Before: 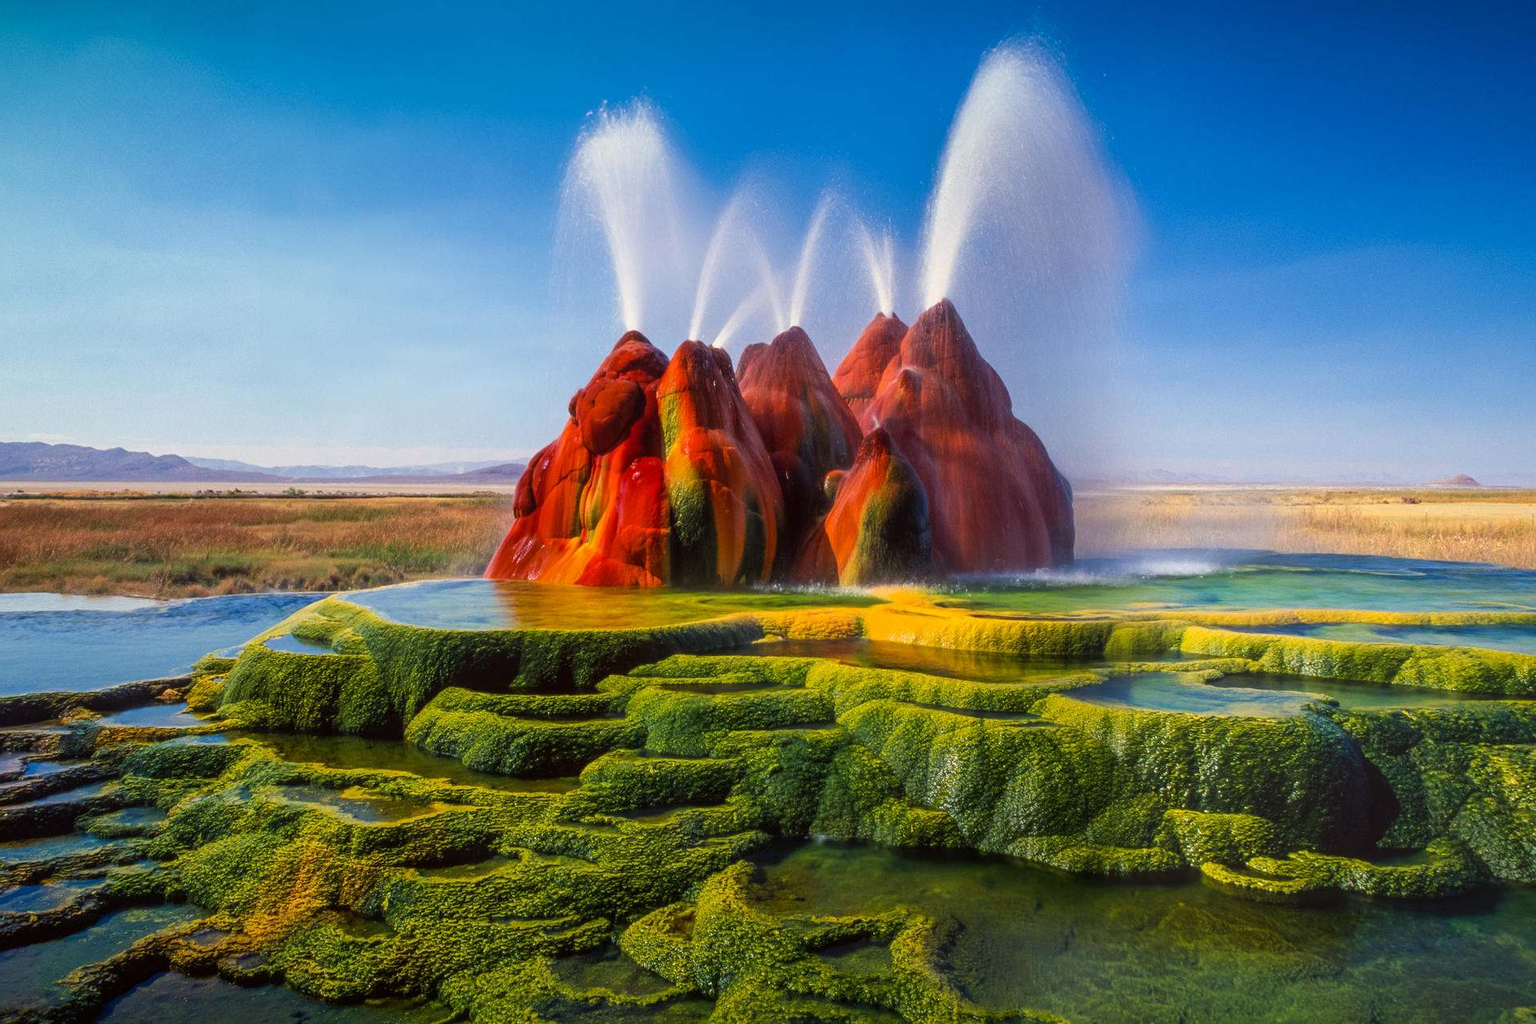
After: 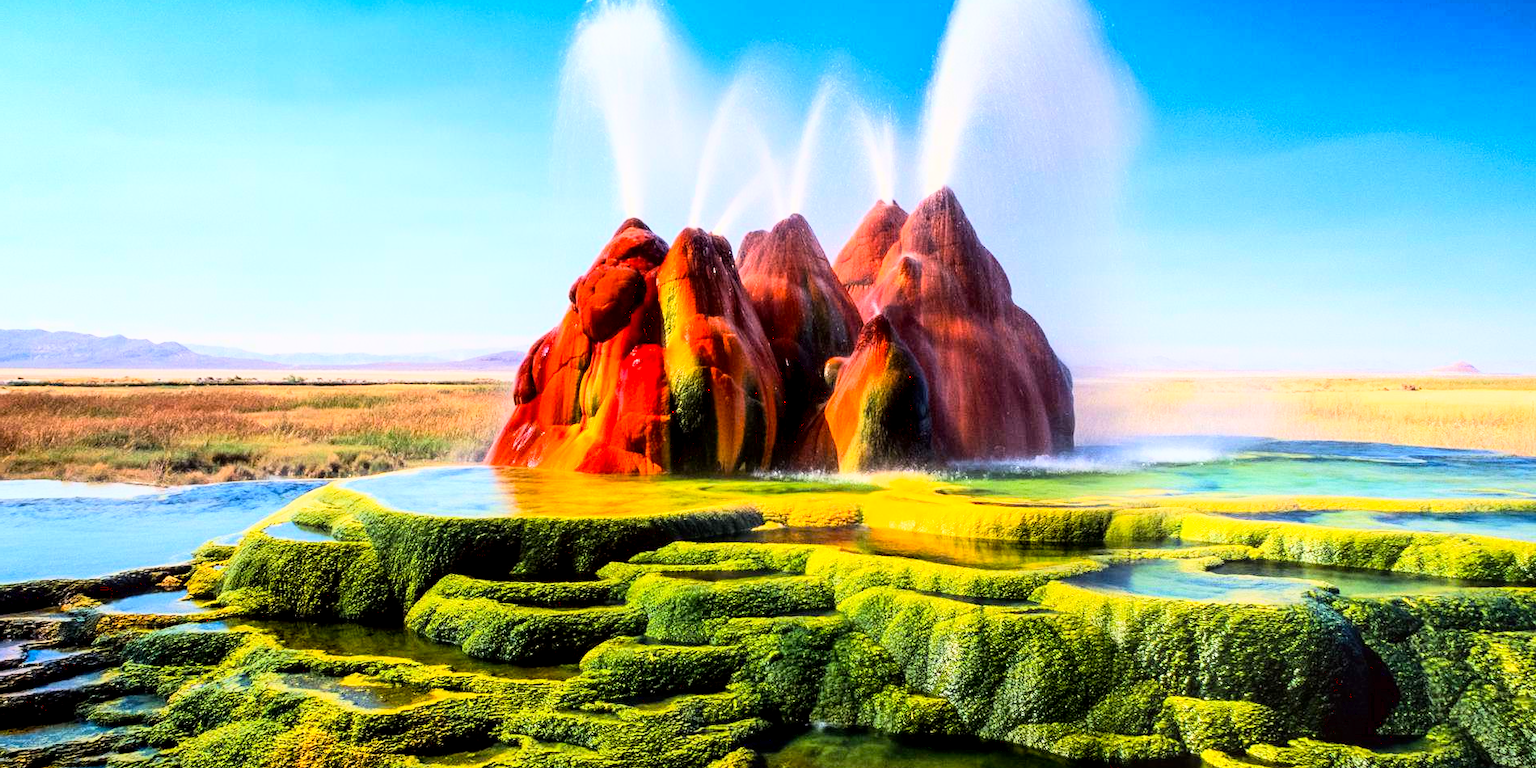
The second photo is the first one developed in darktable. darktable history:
crop: top 11.062%, bottom 13.897%
exposure: black level correction 0.007, exposure 0.091 EV, compensate exposure bias true, compensate highlight preservation false
tone equalizer: -8 EV -0.001 EV, -7 EV 0.005 EV, -6 EV -0.037 EV, -5 EV 0.01 EV, -4 EV -0.012 EV, -3 EV 0.038 EV, -2 EV -0.069 EV, -1 EV -0.279 EV, +0 EV -0.582 EV, edges refinement/feathering 500, mask exposure compensation -1.57 EV, preserve details no
base curve: curves: ch0 [(0, 0) (0.007, 0.004) (0.027, 0.03) (0.046, 0.07) (0.207, 0.54) (0.442, 0.872) (0.673, 0.972) (1, 1)]
